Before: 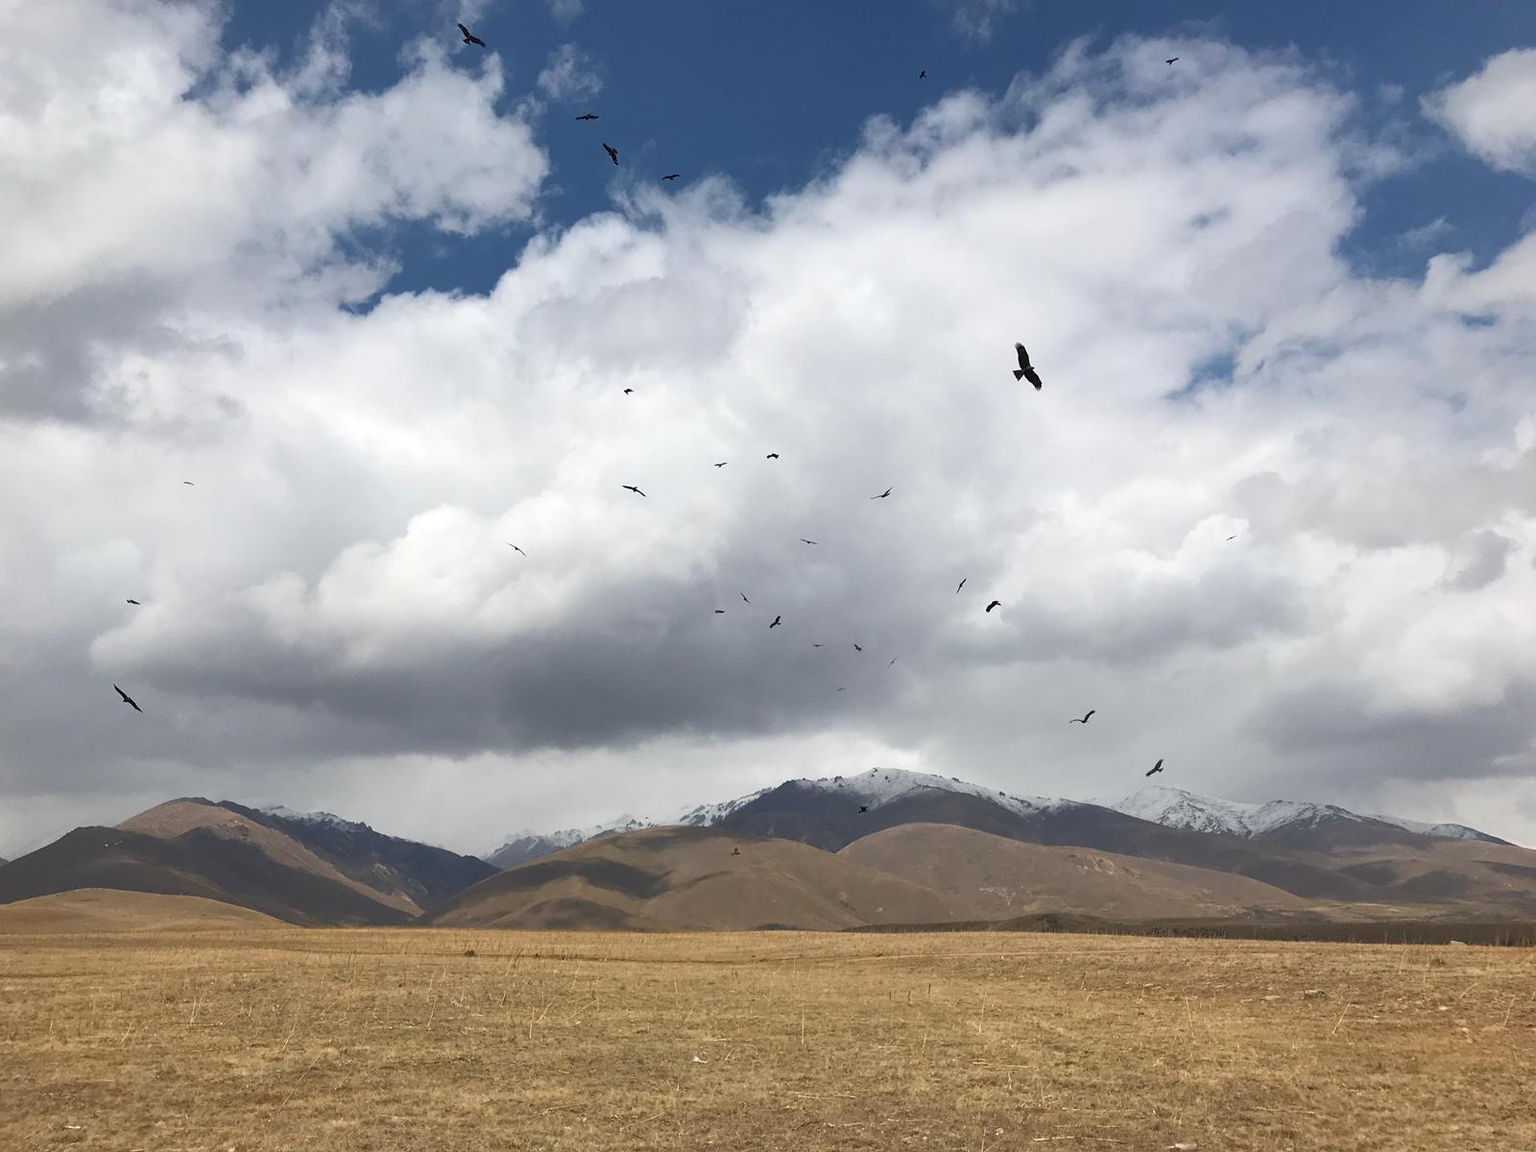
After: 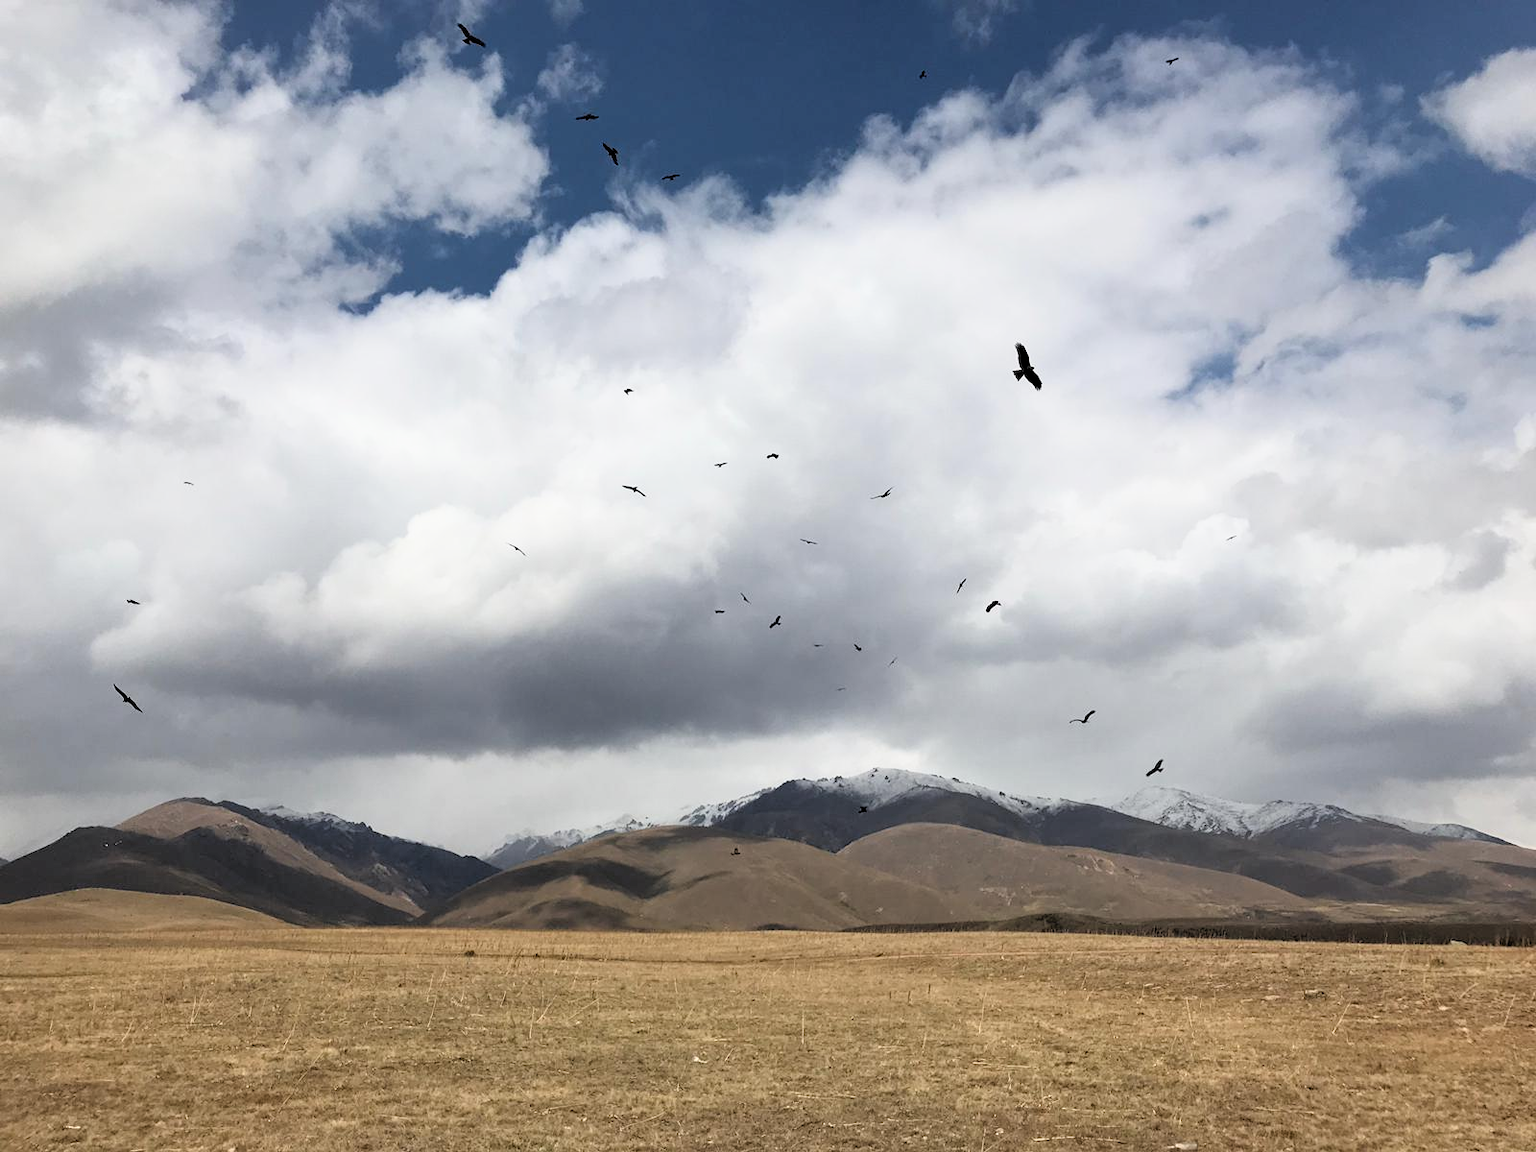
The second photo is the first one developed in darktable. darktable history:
filmic rgb: black relative exposure -3.68 EV, white relative exposure 2.77 EV, threshold 5.99 EV, dynamic range scaling -5.82%, hardness 3.04, iterations of high-quality reconstruction 10, enable highlight reconstruction true
